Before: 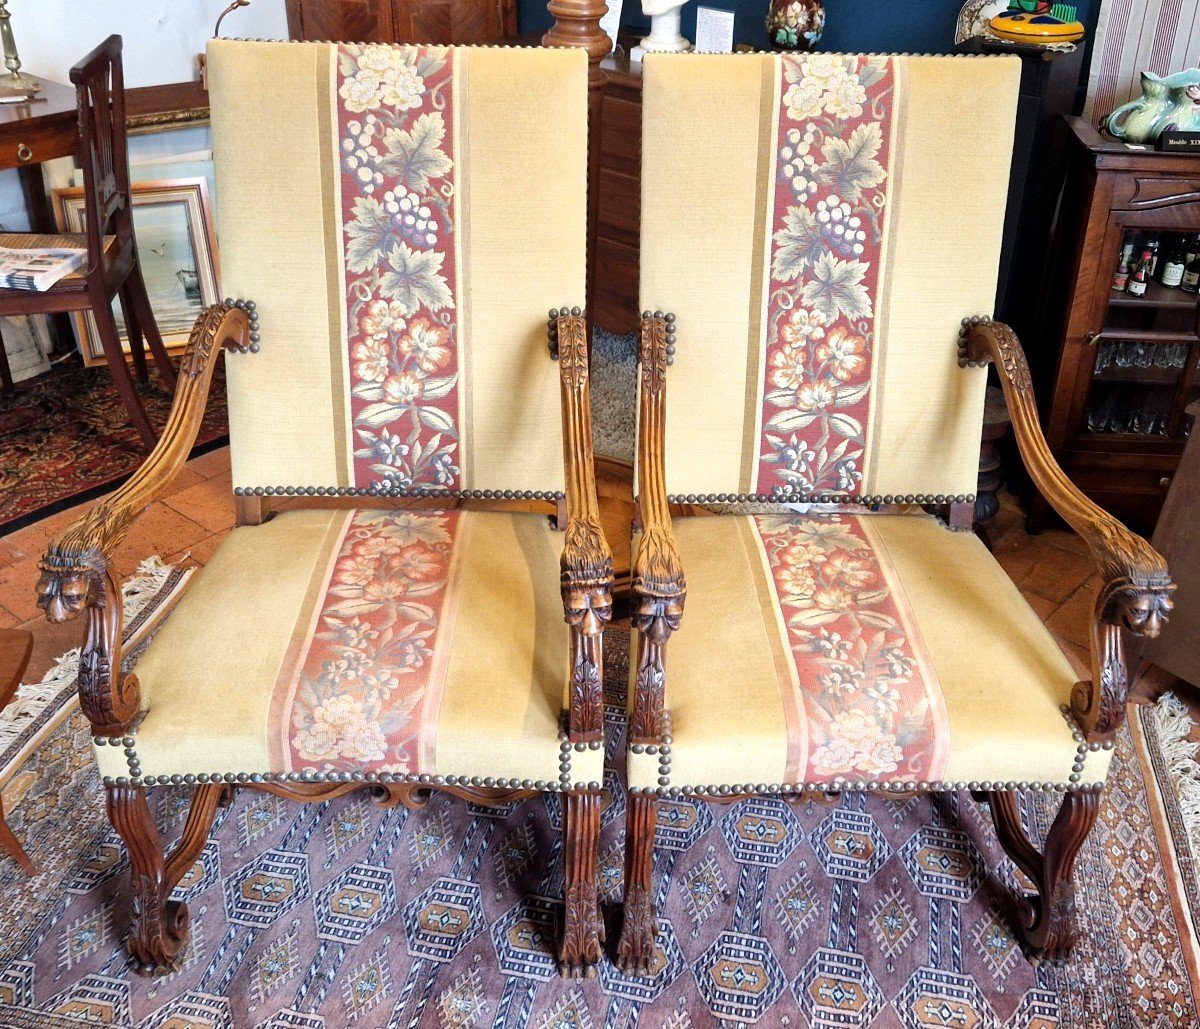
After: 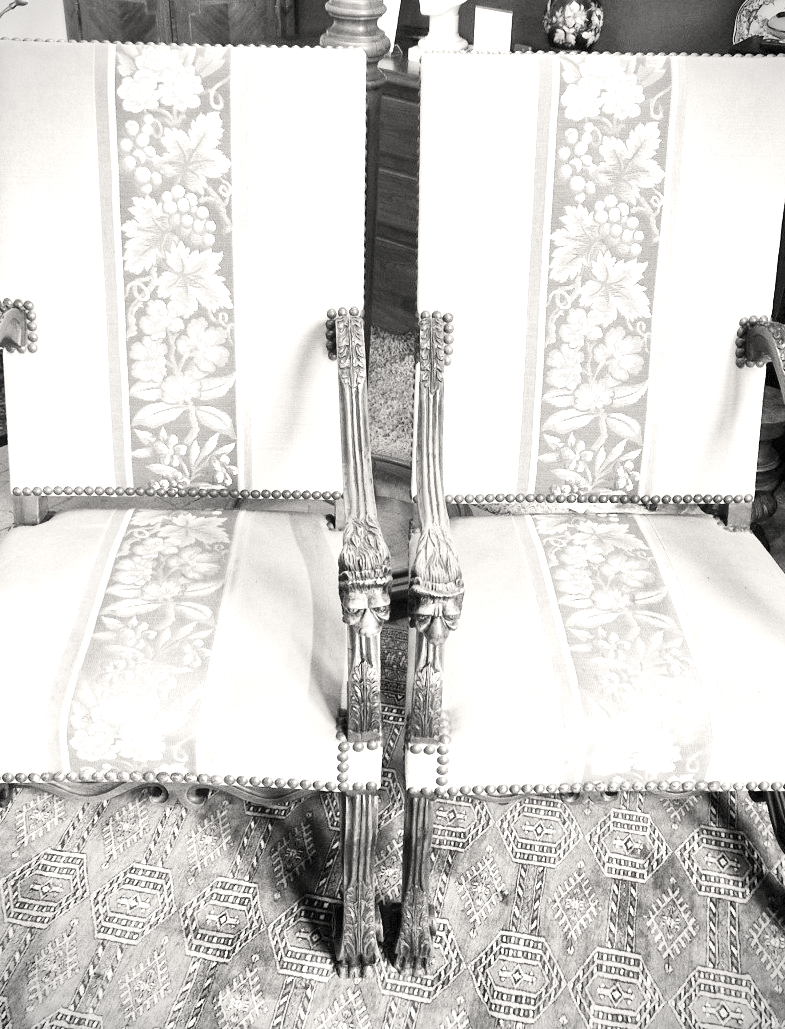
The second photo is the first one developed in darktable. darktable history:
contrast brightness saturation: contrast 0.204, brightness 0.192, saturation 0.783
exposure: exposure 1 EV, compensate exposure bias true, compensate highlight preservation false
crop and rotate: left 18.537%, right 16.022%
color correction: highlights a* 0.79, highlights b* 2.74, saturation 1.06
color calibration: output gray [0.267, 0.423, 0.261, 0], illuminant Planckian (black body), x 0.375, y 0.374, temperature 4109.59 K
color balance rgb: perceptual saturation grading › global saturation 19.849%
vignetting: fall-off radius 61.12%, dithering 8-bit output
